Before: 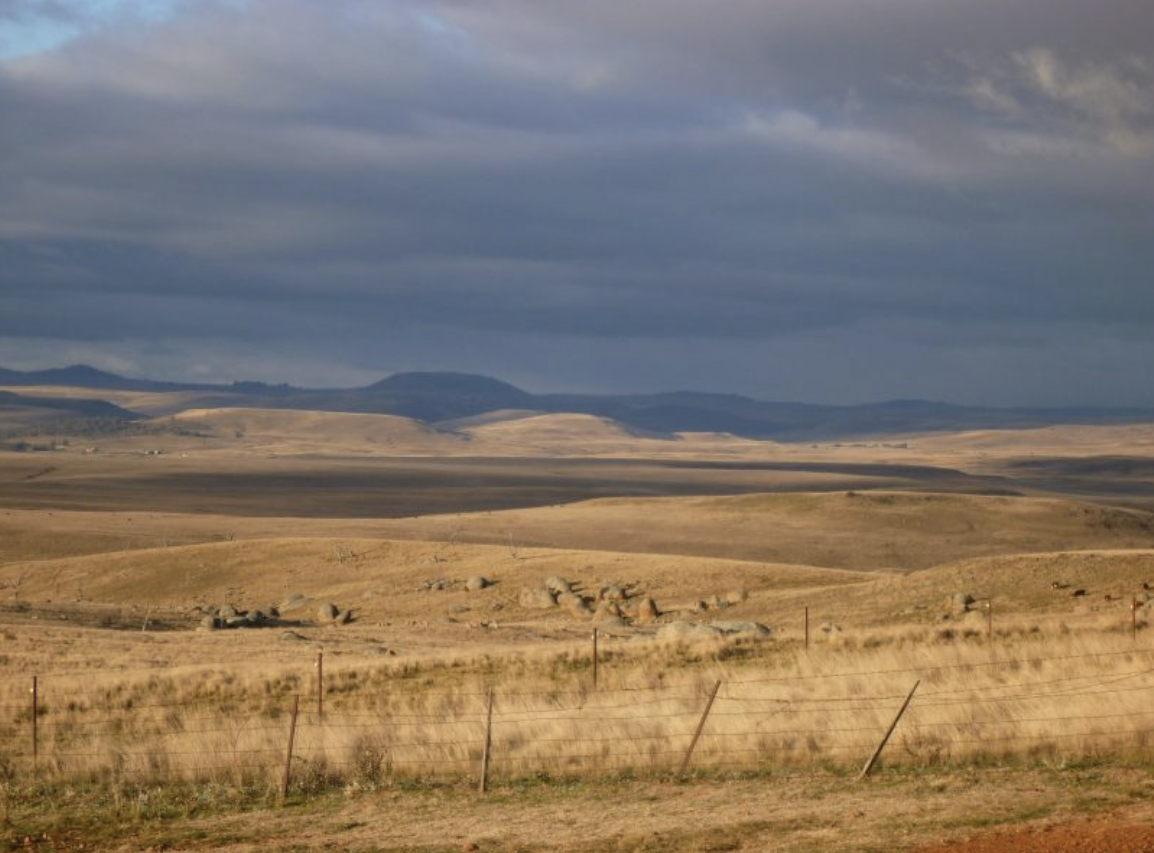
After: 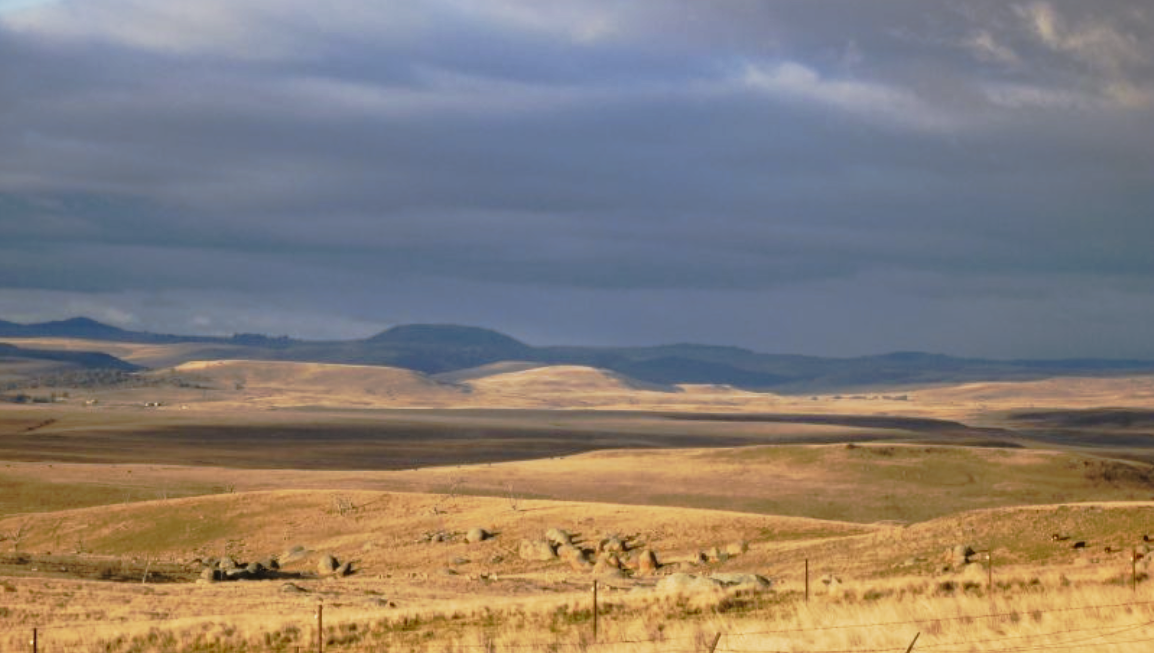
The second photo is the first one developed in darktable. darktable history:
tone curve: curves: ch0 [(0, 0.008) (0.081, 0.044) (0.177, 0.123) (0.283, 0.253) (0.416, 0.449) (0.495, 0.524) (0.661, 0.756) (0.796, 0.859) (1, 0.951)]; ch1 [(0, 0) (0.161, 0.092) (0.35, 0.33) (0.392, 0.392) (0.427, 0.426) (0.479, 0.472) (0.505, 0.5) (0.521, 0.524) (0.567, 0.556) (0.583, 0.588) (0.625, 0.627) (0.678, 0.733) (1, 1)]; ch2 [(0, 0) (0.346, 0.362) (0.404, 0.427) (0.502, 0.499) (0.531, 0.523) (0.544, 0.561) (0.58, 0.59) (0.629, 0.642) (0.717, 0.678) (1, 1)], preserve colors none
crop: top 5.704%, bottom 17.653%
